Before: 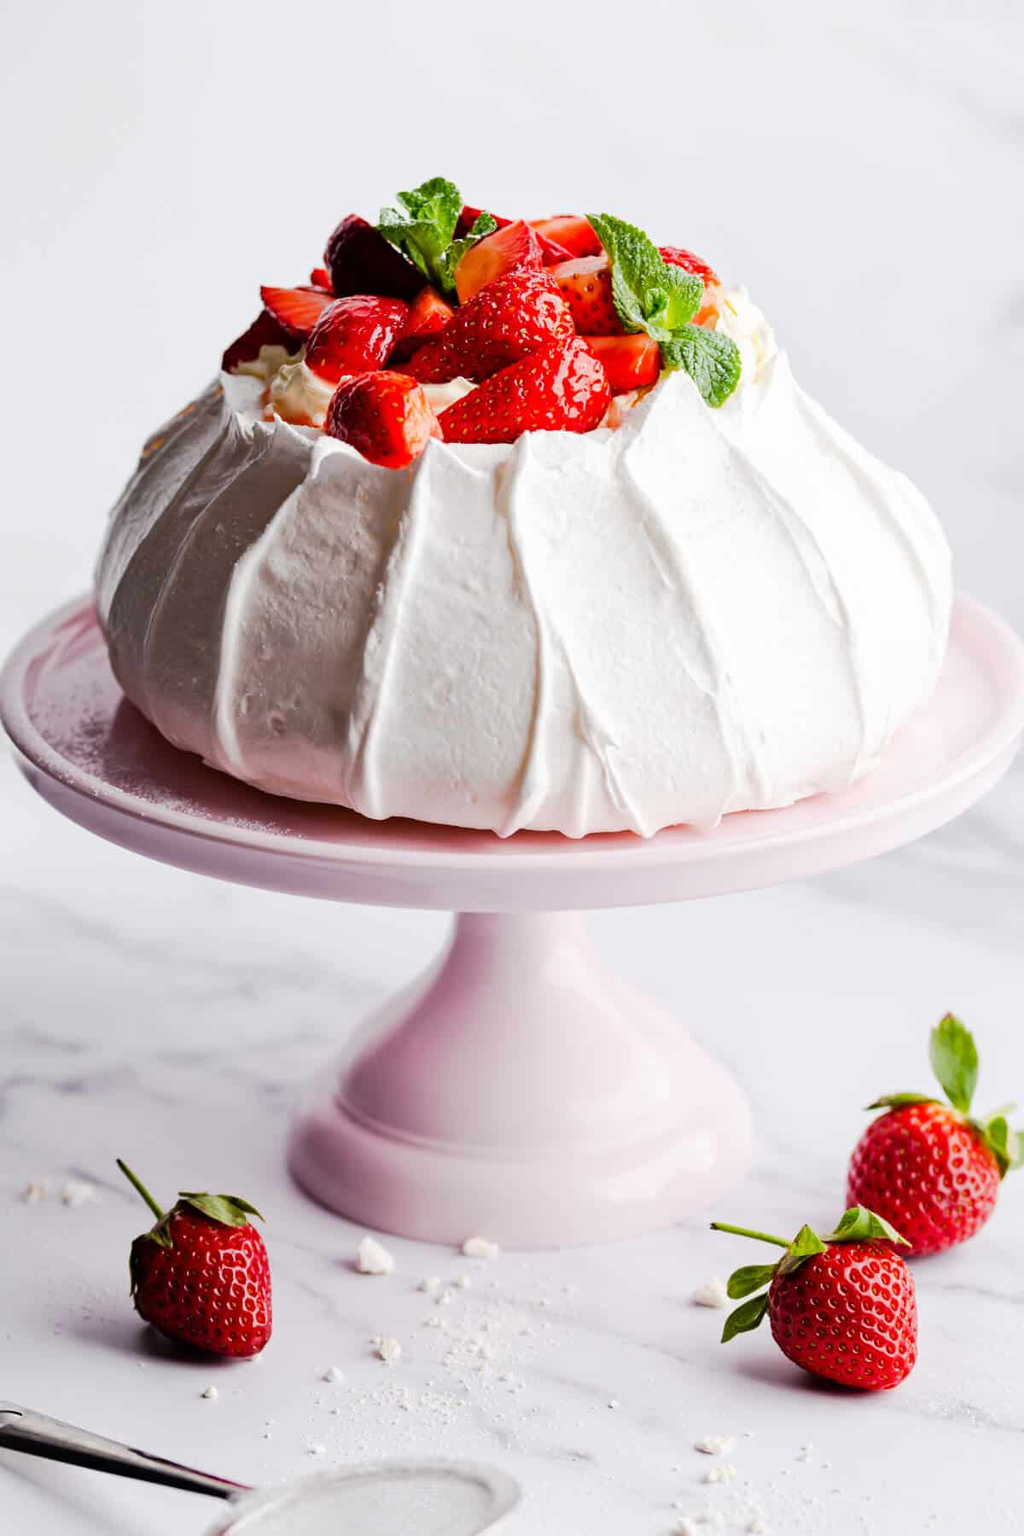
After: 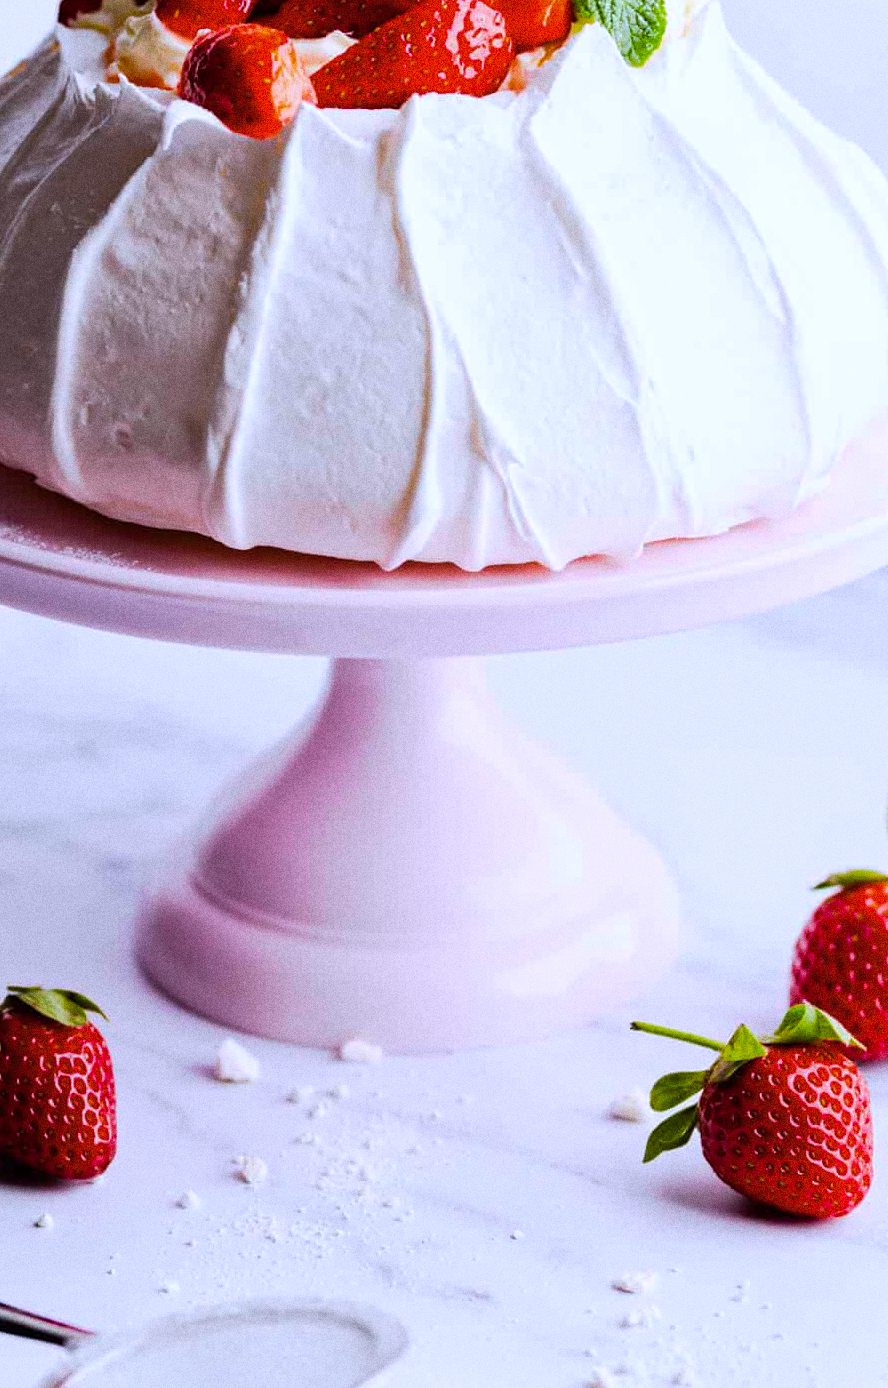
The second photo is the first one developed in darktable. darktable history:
white balance: red 0.967, blue 1.119, emerald 0.756
crop: left 16.871%, top 22.857%, right 9.116%
color zones: curves: ch1 [(0, 0.469) (0.01, 0.469) (0.12, 0.446) (0.248, 0.469) (0.5, 0.5) (0.748, 0.5) (0.99, 0.469) (1, 0.469)]
color balance rgb: perceptual saturation grading › global saturation 30%, global vibrance 20%
grain: coarseness 11.82 ISO, strength 36.67%, mid-tones bias 74.17%
